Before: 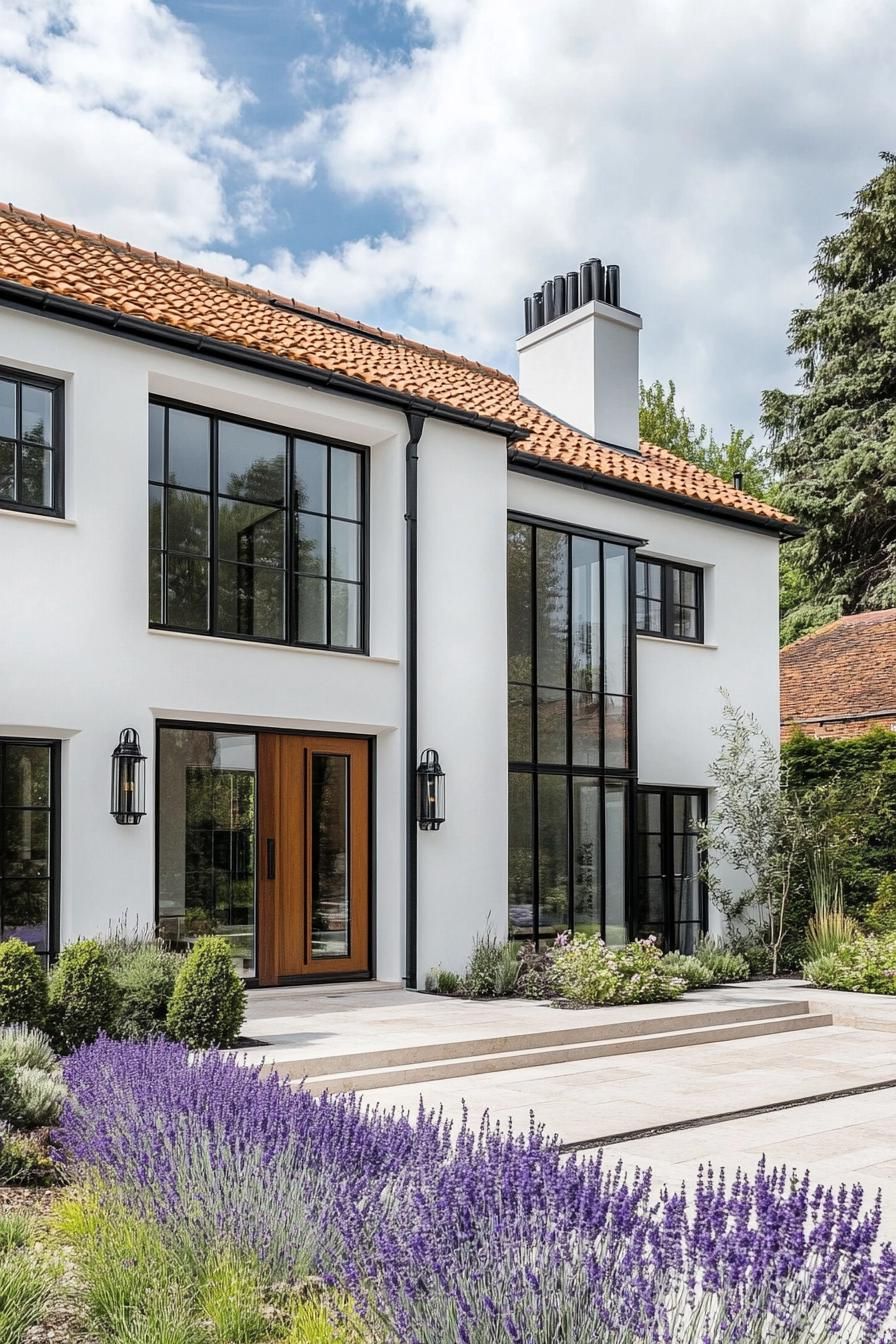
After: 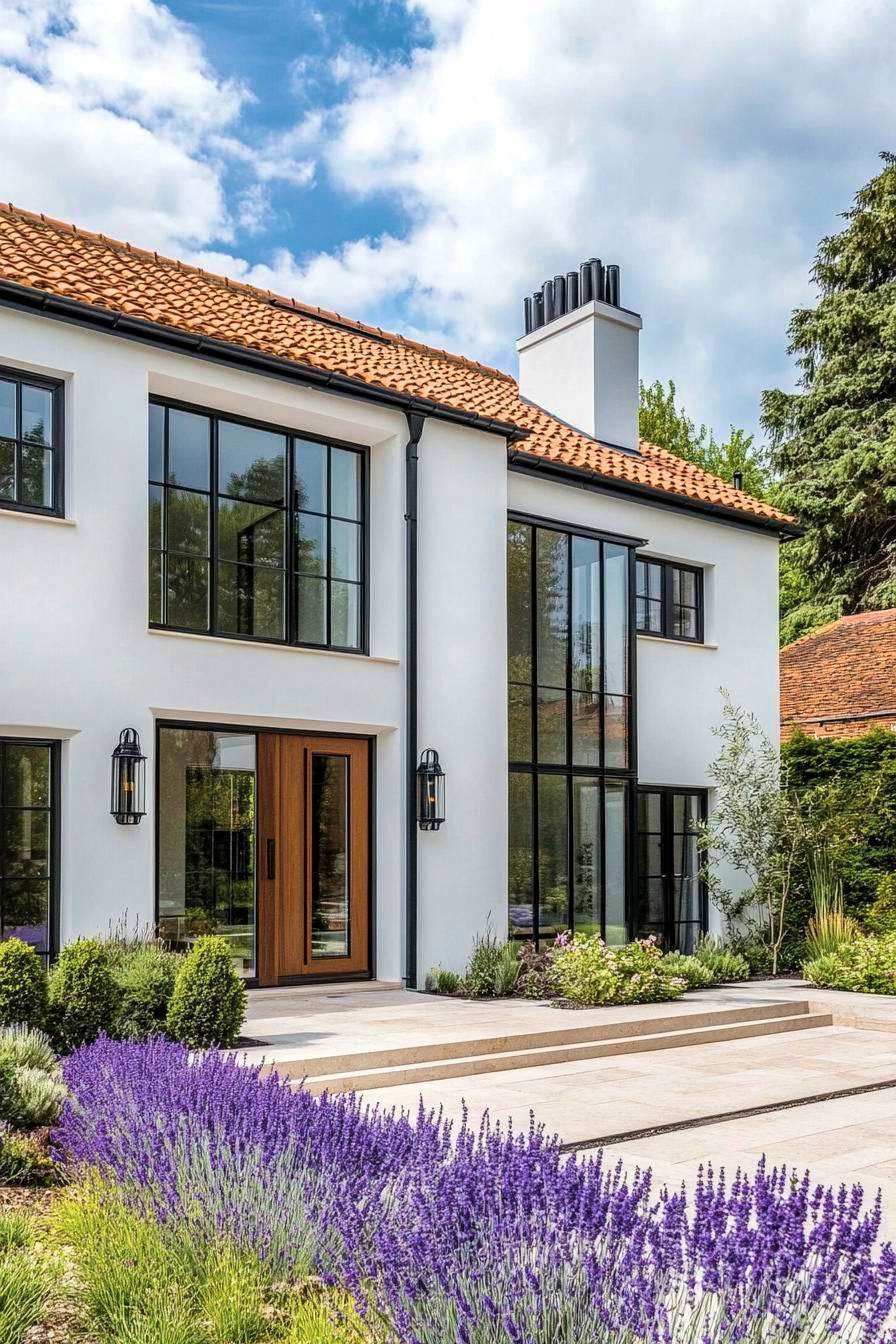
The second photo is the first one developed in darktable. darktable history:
local contrast: on, module defaults
velvia: strength 73.93%
